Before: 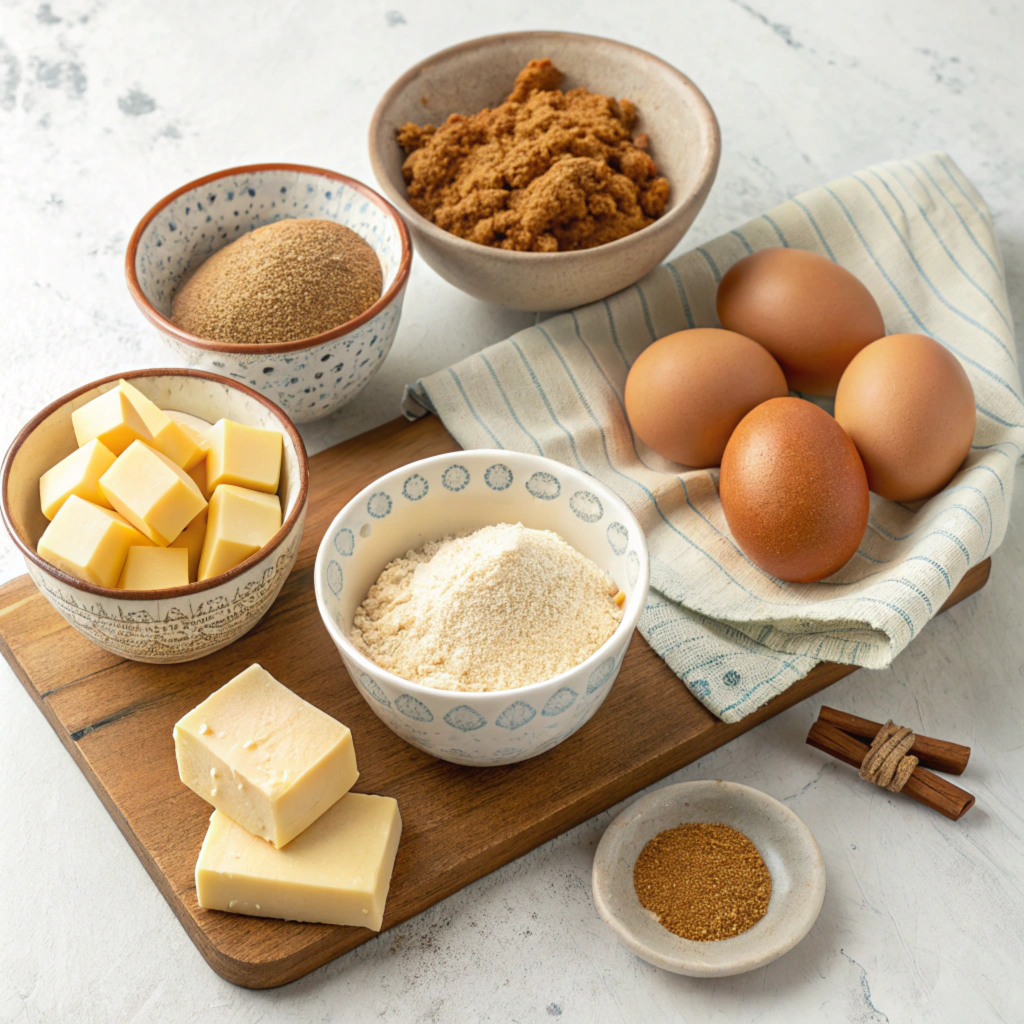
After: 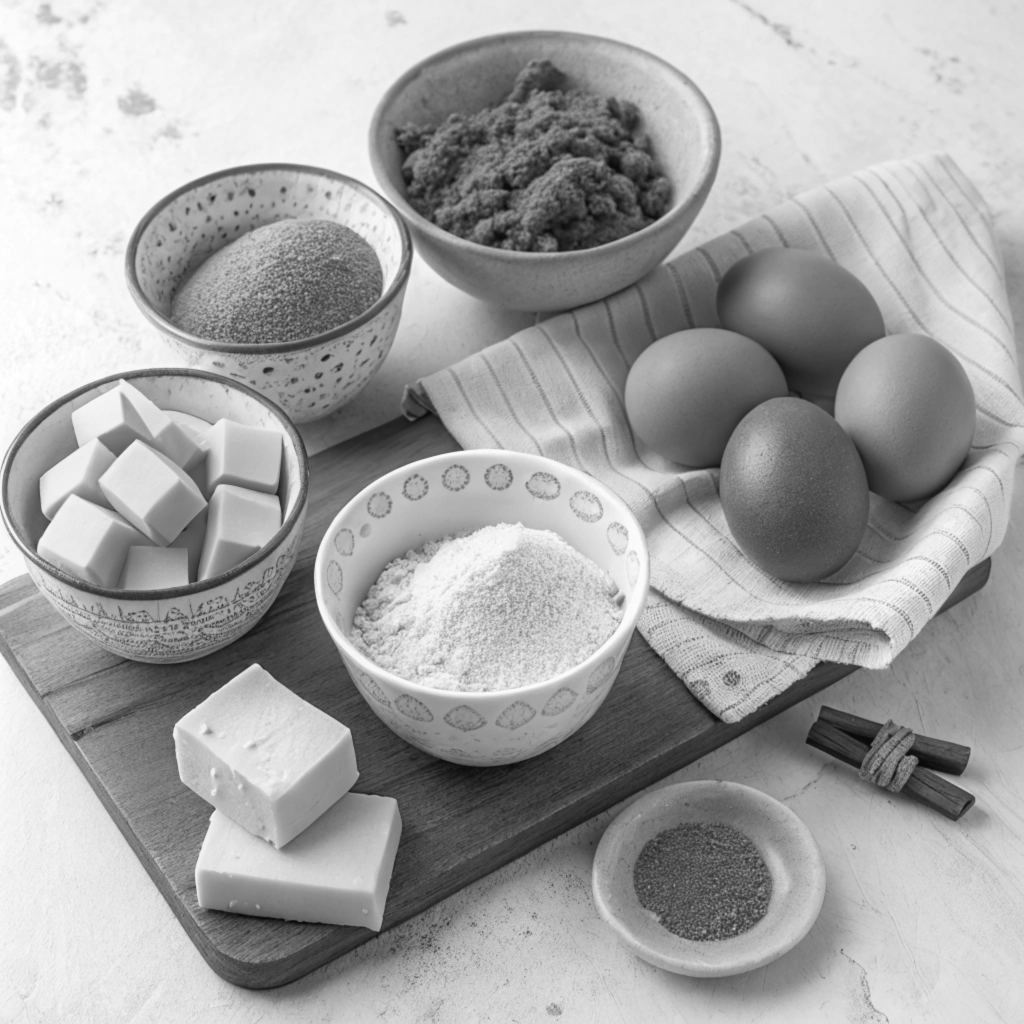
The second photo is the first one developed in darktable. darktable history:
monochrome: a 0, b 0, size 0.5, highlights 0.57
